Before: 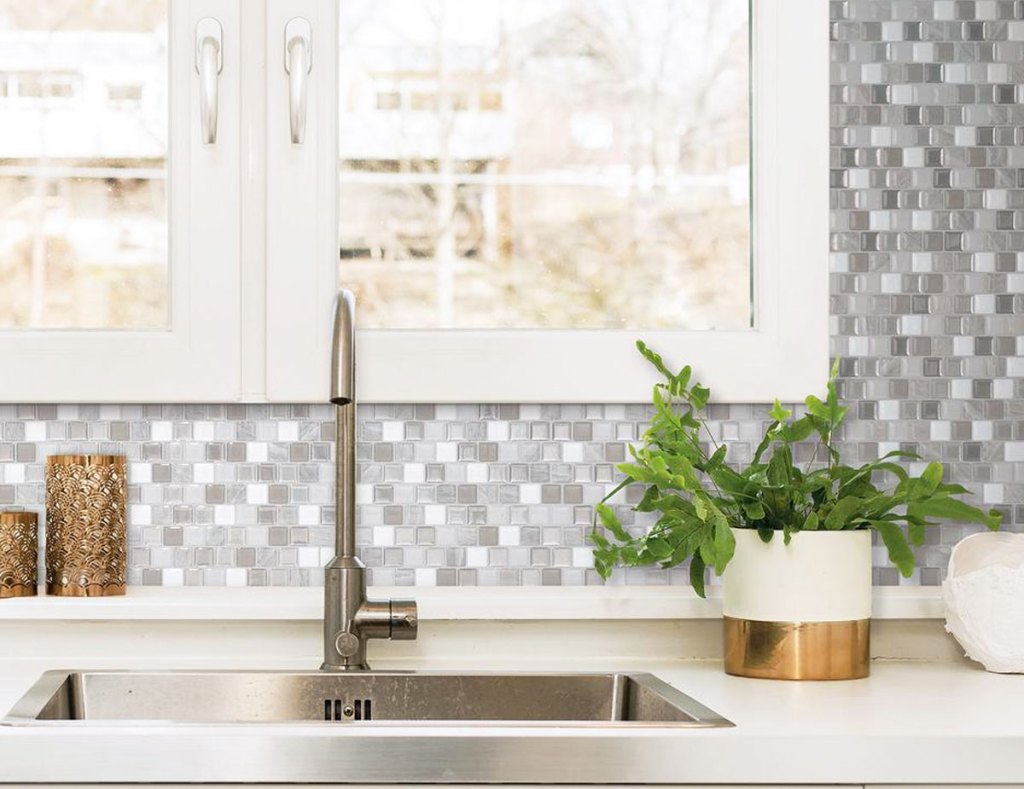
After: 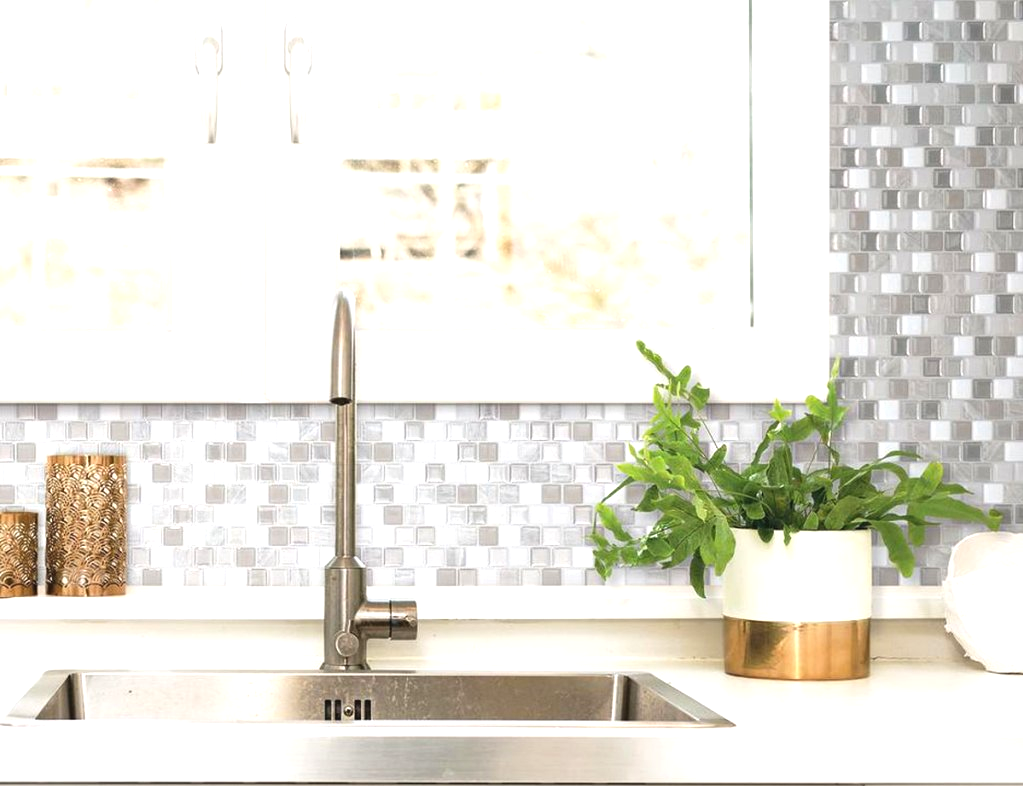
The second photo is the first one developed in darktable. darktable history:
crop: top 0.116%, bottom 0.174%
exposure: black level correction -0.002, exposure 0.542 EV, compensate exposure bias true, compensate highlight preservation false
